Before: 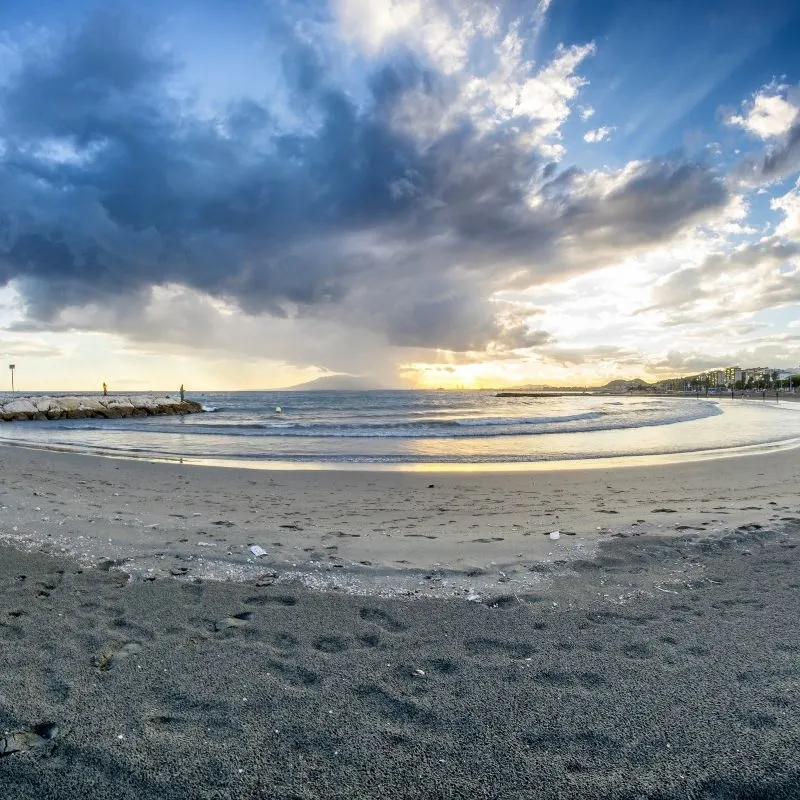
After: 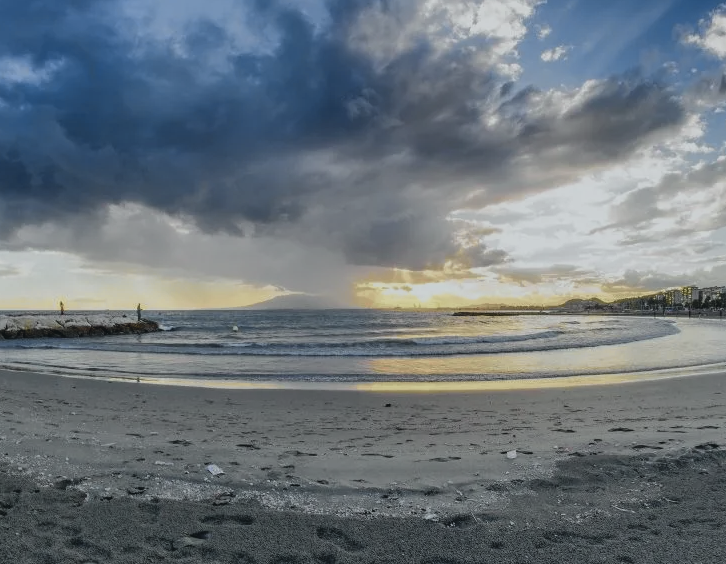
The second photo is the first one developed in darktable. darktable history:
tone curve: curves: ch0 [(0, 0) (0.105, 0.068) (0.195, 0.162) (0.283, 0.283) (0.384, 0.404) (0.485, 0.531) (0.638, 0.681) (0.795, 0.879) (1, 0.977)]; ch1 [(0, 0) (0.161, 0.092) (0.35, 0.33) (0.379, 0.401) (0.456, 0.469) (0.504, 0.498) (0.53, 0.532) (0.58, 0.619) (0.635, 0.671) (1, 1)]; ch2 [(0, 0) (0.371, 0.362) (0.437, 0.437) (0.483, 0.484) (0.53, 0.515) (0.56, 0.58) (0.622, 0.606) (1, 1)], color space Lab, independent channels, preserve colors none
crop: left 5.386%, top 10.172%, right 3.78%, bottom 19.241%
exposure: black level correction -0.018, exposure -1.048 EV, compensate highlight preservation false
tone equalizer: on, module defaults
